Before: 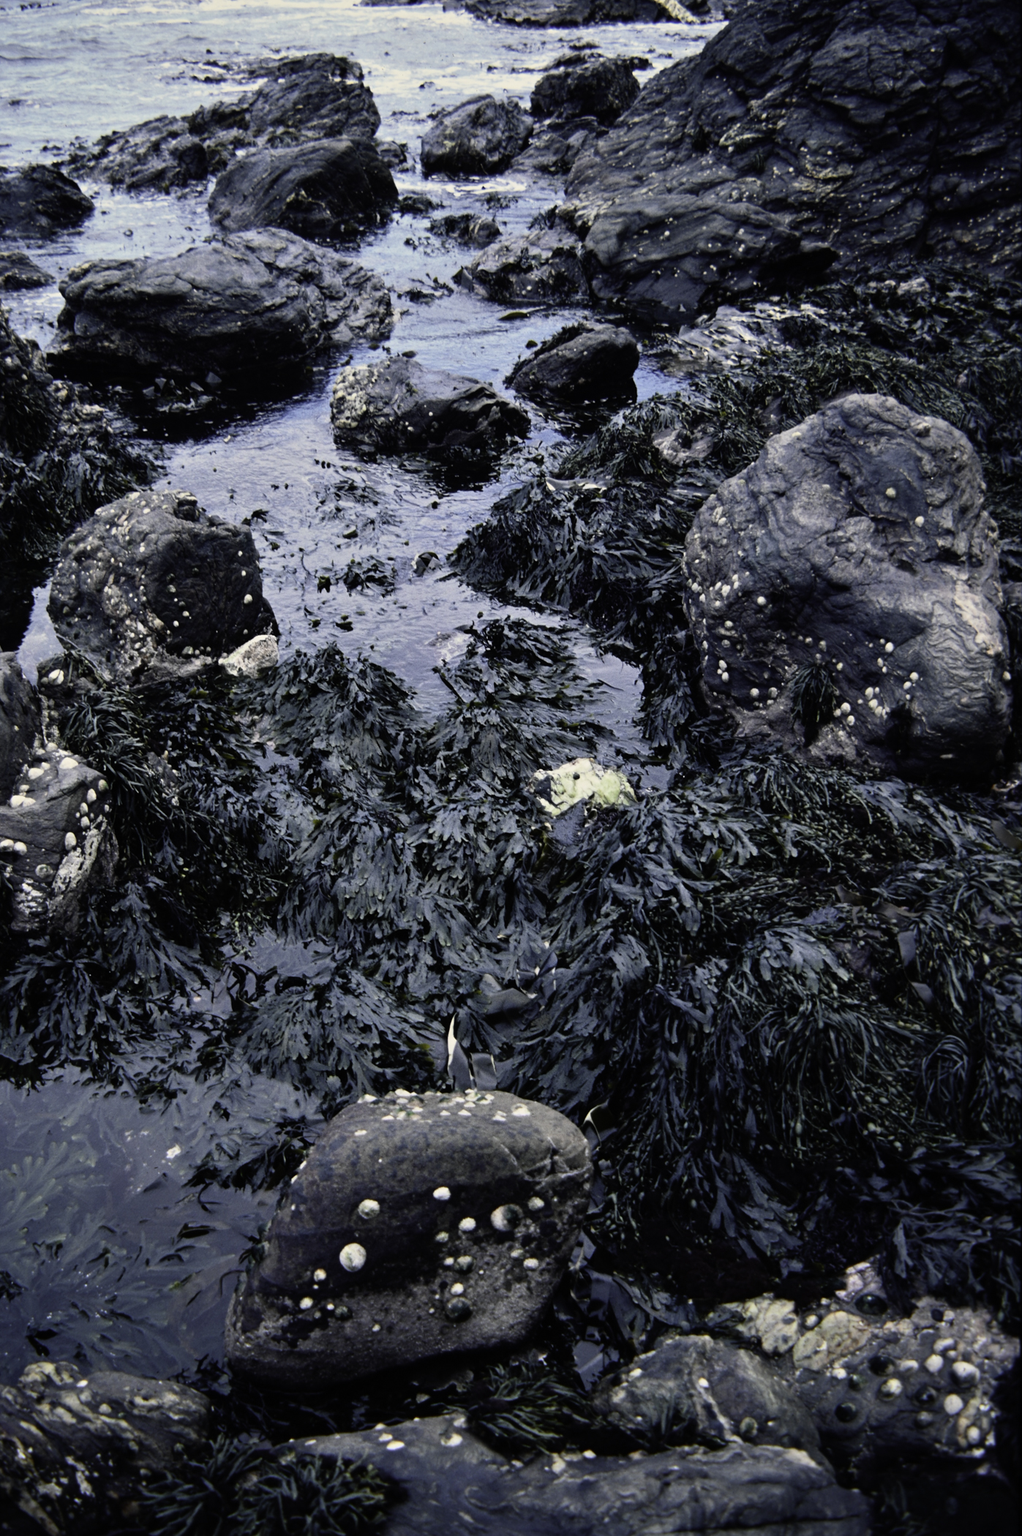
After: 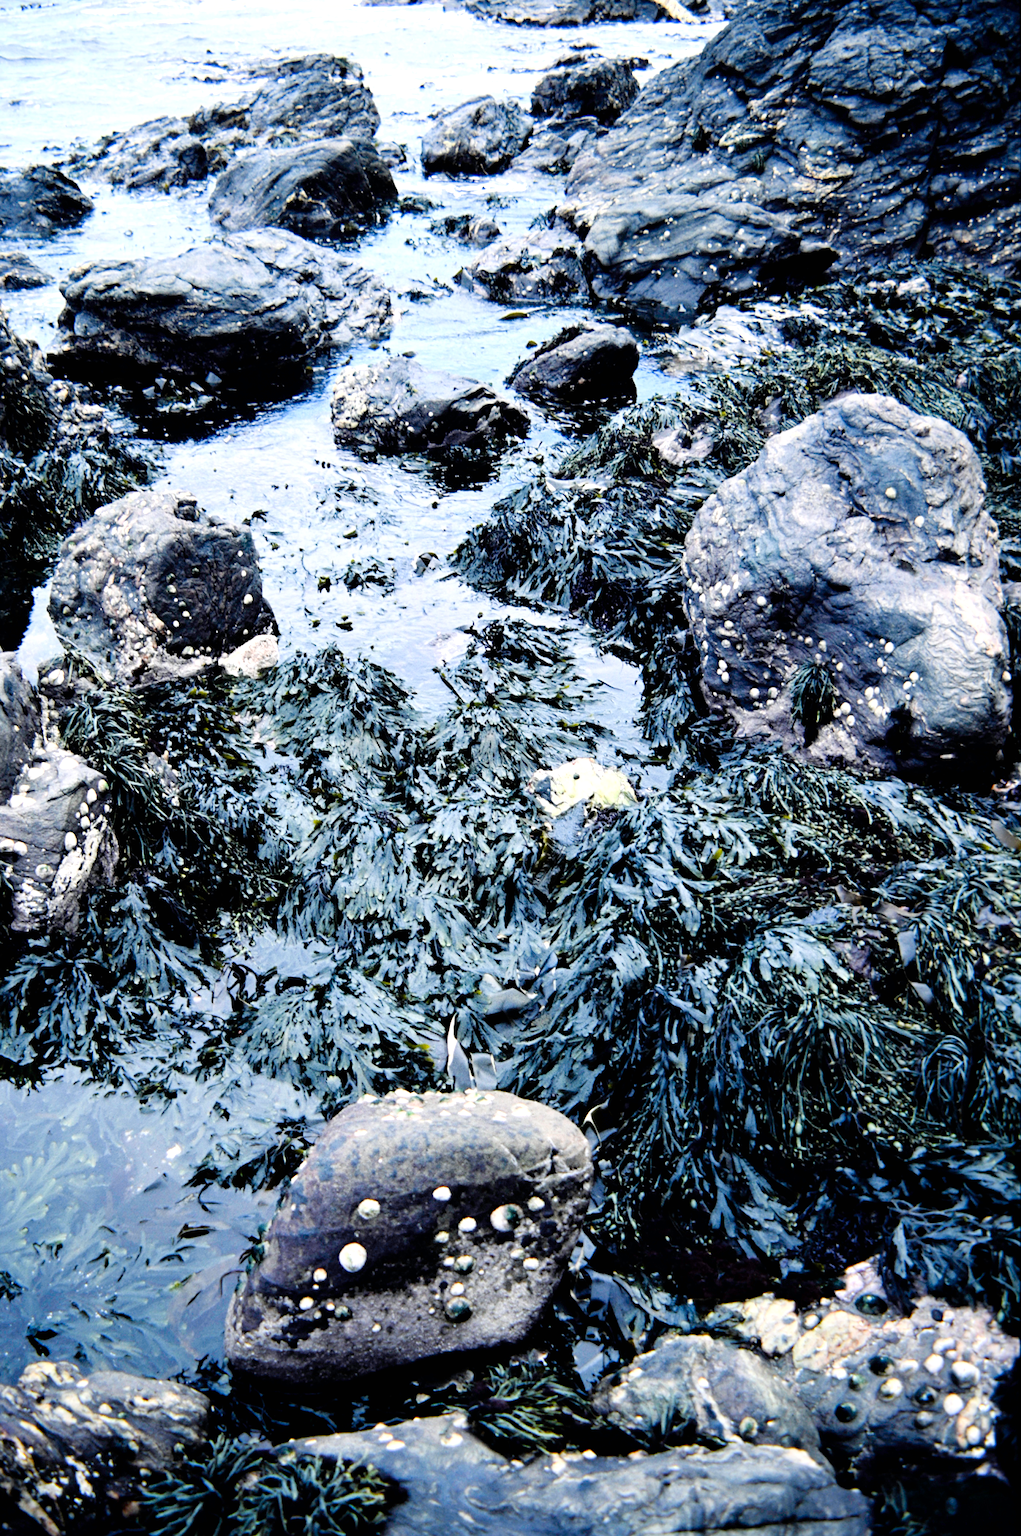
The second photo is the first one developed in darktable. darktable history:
filmic rgb: black relative exposure -7.65 EV, white relative exposure 4.56 EV, hardness 3.61
levels: levels [0, 0.435, 0.917]
exposure: black level correction 0.001, exposure 0.5 EV, compensate exposure bias true, compensate highlight preservation false
